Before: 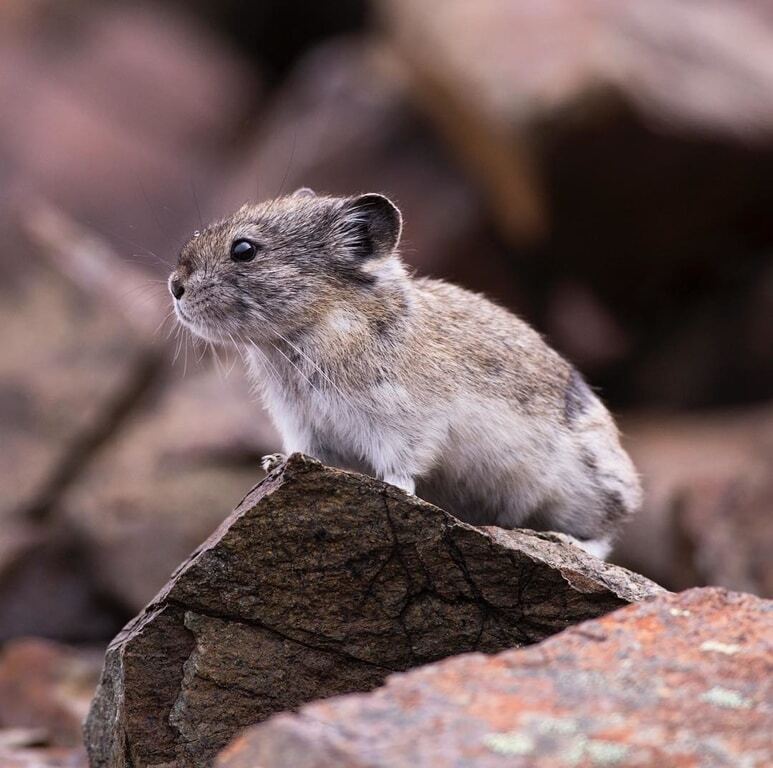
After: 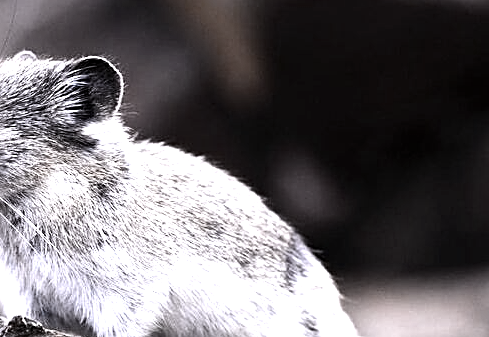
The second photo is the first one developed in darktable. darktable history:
color zones: curves: ch1 [(0.238, 0.163) (0.476, 0.2) (0.733, 0.322) (0.848, 0.134)]
color calibration: illuminant as shot in camera, x 0.37, y 0.382, temperature 4313.49 K
tone equalizer: -8 EV -0.782 EV, -7 EV -0.695 EV, -6 EV -0.627 EV, -5 EV -0.408 EV, -3 EV 0.365 EV, -2 EV 0.6 EV, -1 EV 0.679 EV, +0 EV 0.722 EV, edges refinement/feathering 500, mask exposure compensation -1.57 EV, preserve details no
crop: left 36.126%, top 17.878%, right 0.527%, bottom 38.151%
exposure: exposure 0.641 EV, compensate highlight preservation false
color balance rgb: shadows lift › chroma 2.911%, shadows lift › hue 279.63°, highlights gain › chroma 0.204%, highlights gain › hue 331.64°, perceptual saturation grading › global saturation 25.547%, perceptual brilliance grading › global brilliance 2.713%, perceptual brilliance grading › highlights -2.441%, perceptual brilliance grading › shadows 2.525%, saturation formula JzAzBz (2021)
sharpen: on, module defaults
contrast brightness saturation: saturation -0.059
